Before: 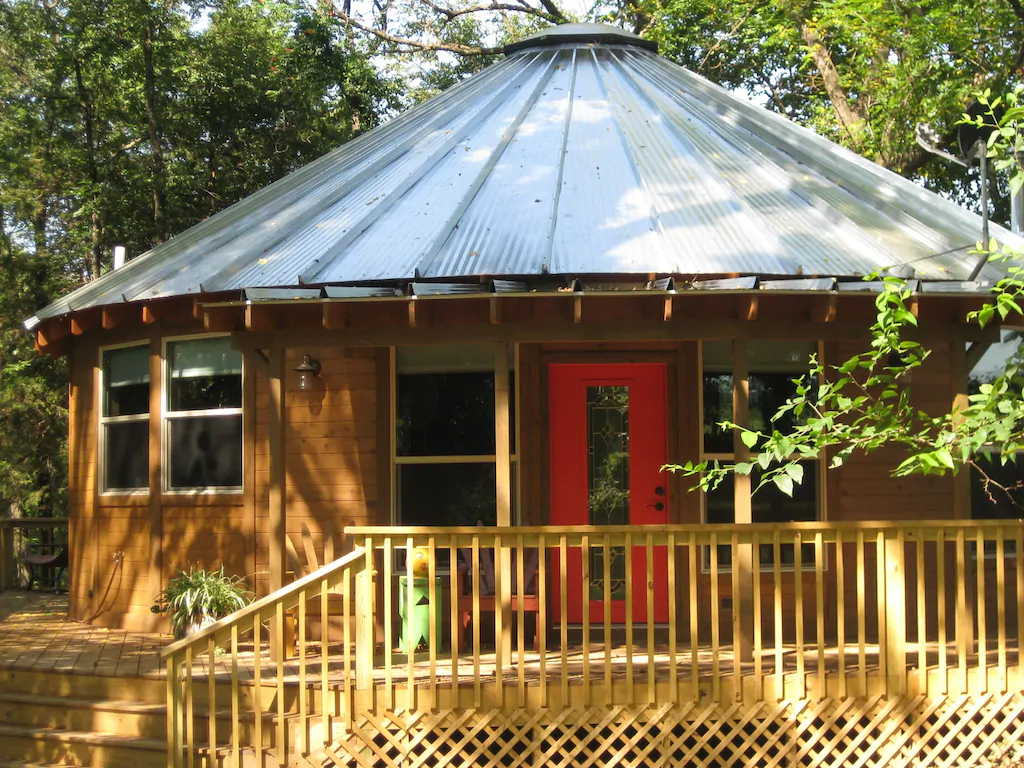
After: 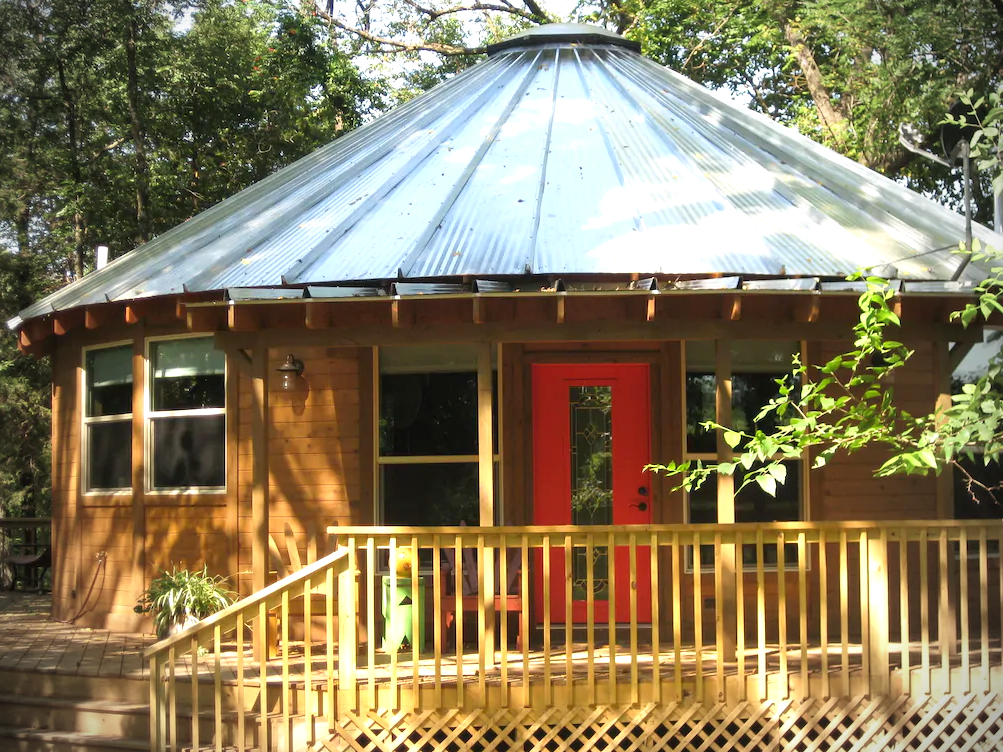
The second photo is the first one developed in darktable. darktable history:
exposure: black level correction 0.001, exposure 0.5 EV, compensate exposure bias true, compensate highlight preservation false
crop: left 1.743%, right 0.268%, bottom 2.011%
vignetting: fall-off start 75%, brightness -0.692, width/height ratio 1.084
